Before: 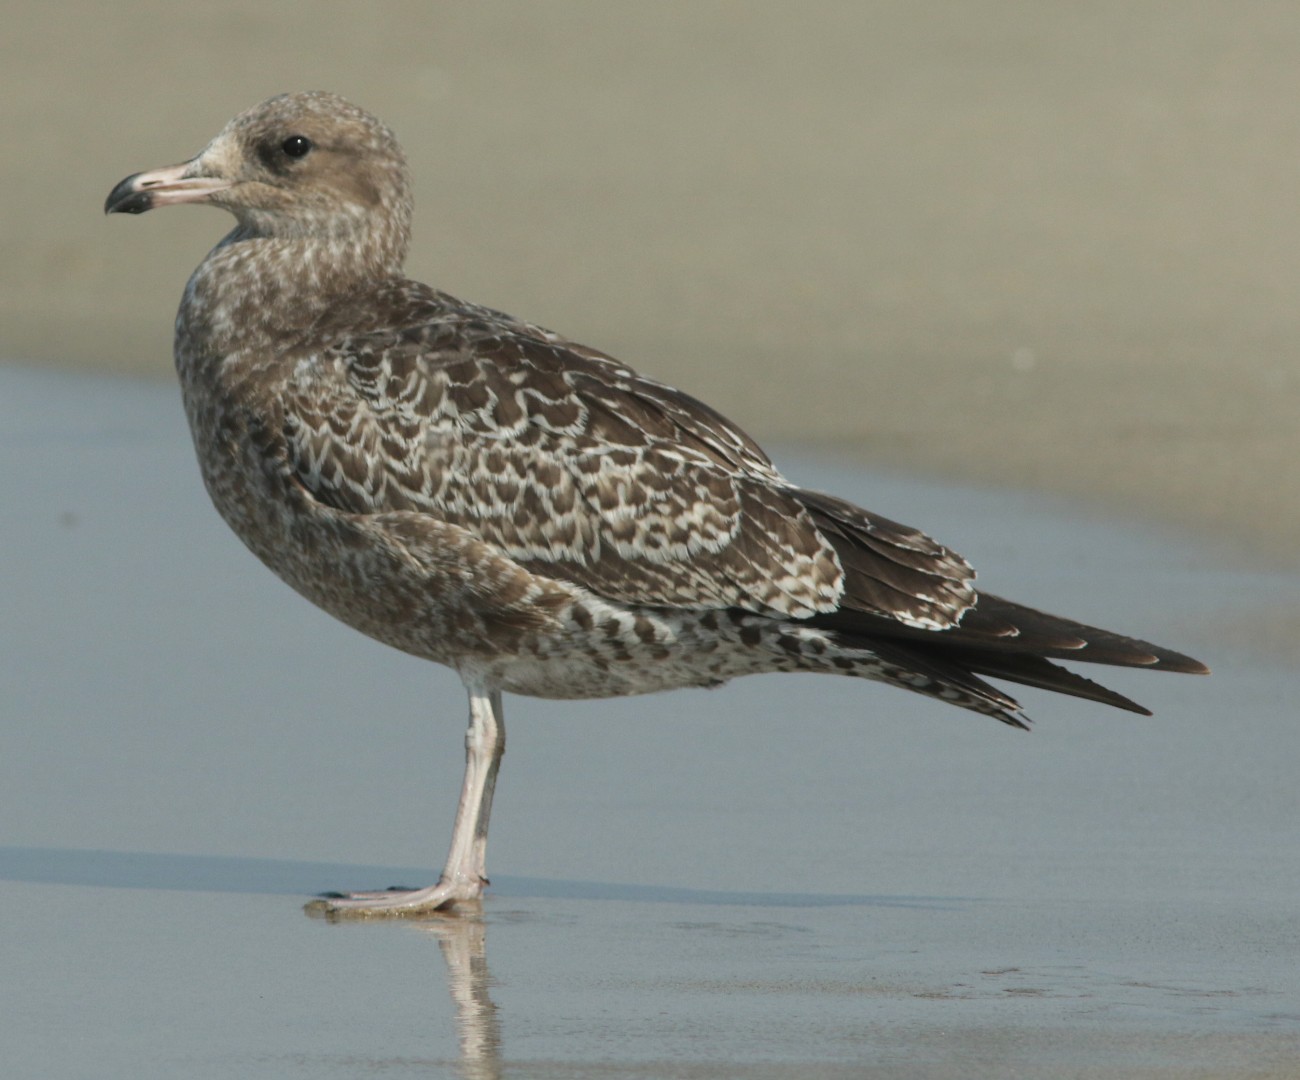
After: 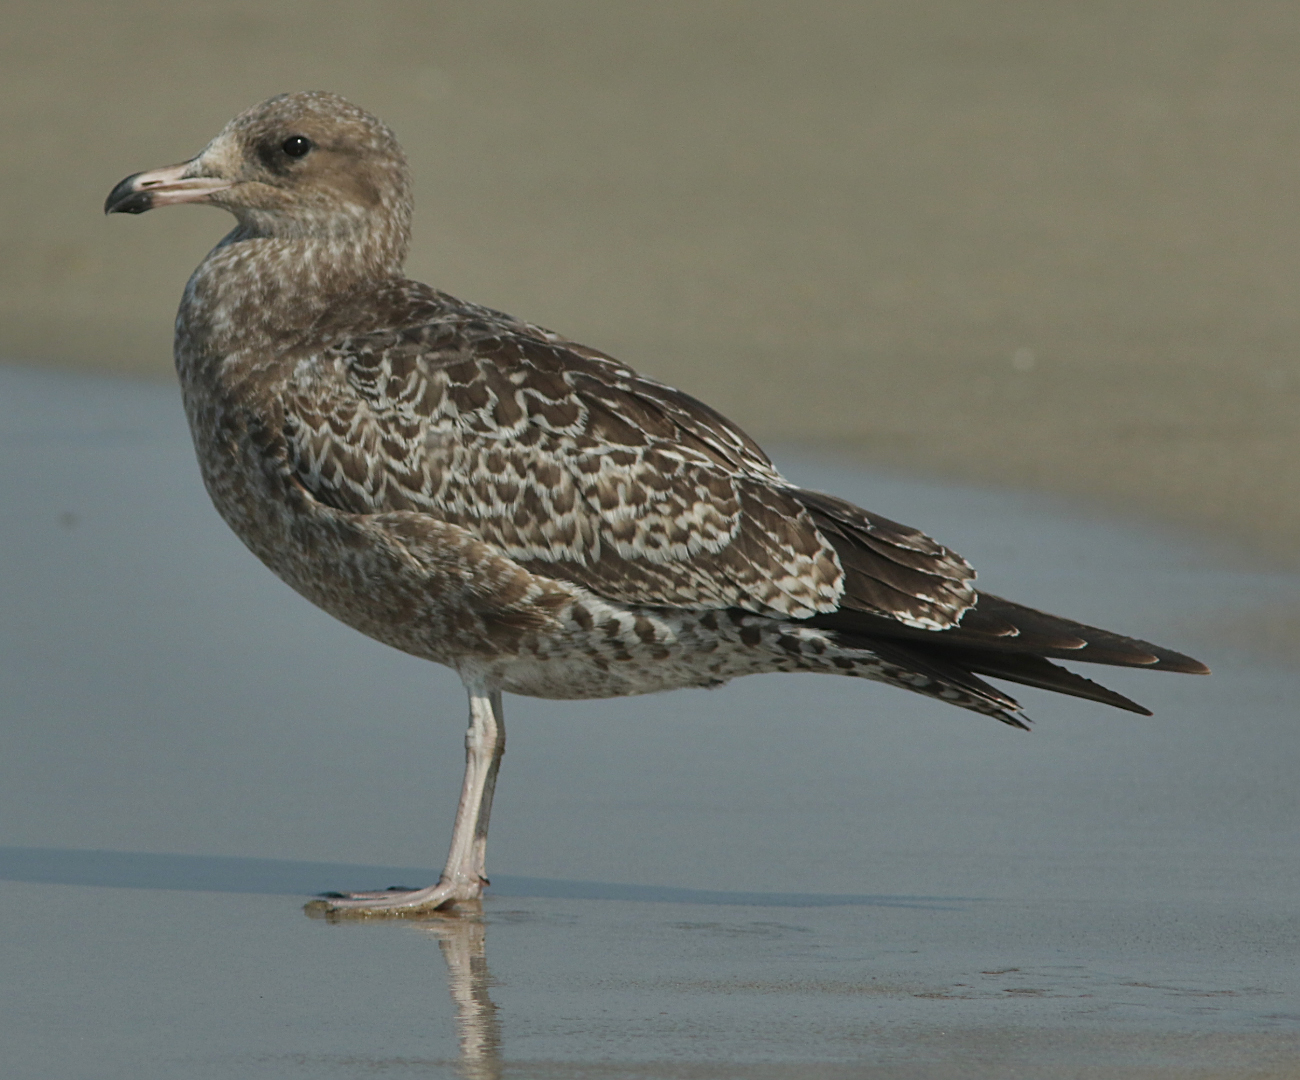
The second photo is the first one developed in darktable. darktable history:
shadows and highlights: shadows 80.73, white point adjustment -9.07, highlights -61.46, soften with gaussian
sharpen: on, module defaults
